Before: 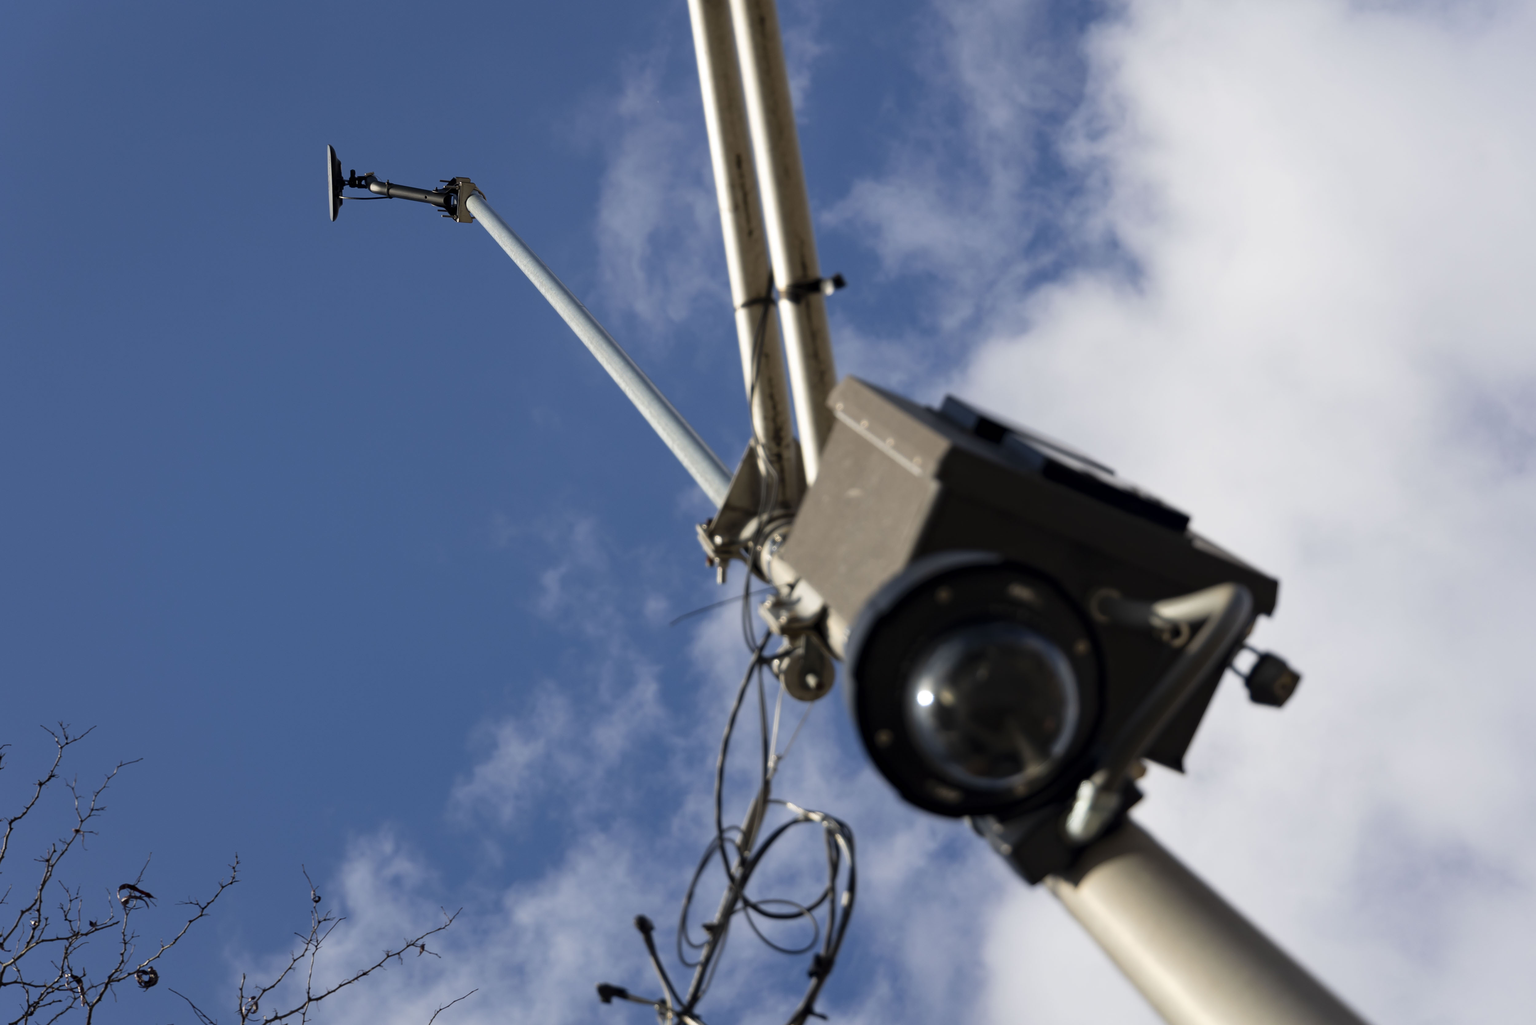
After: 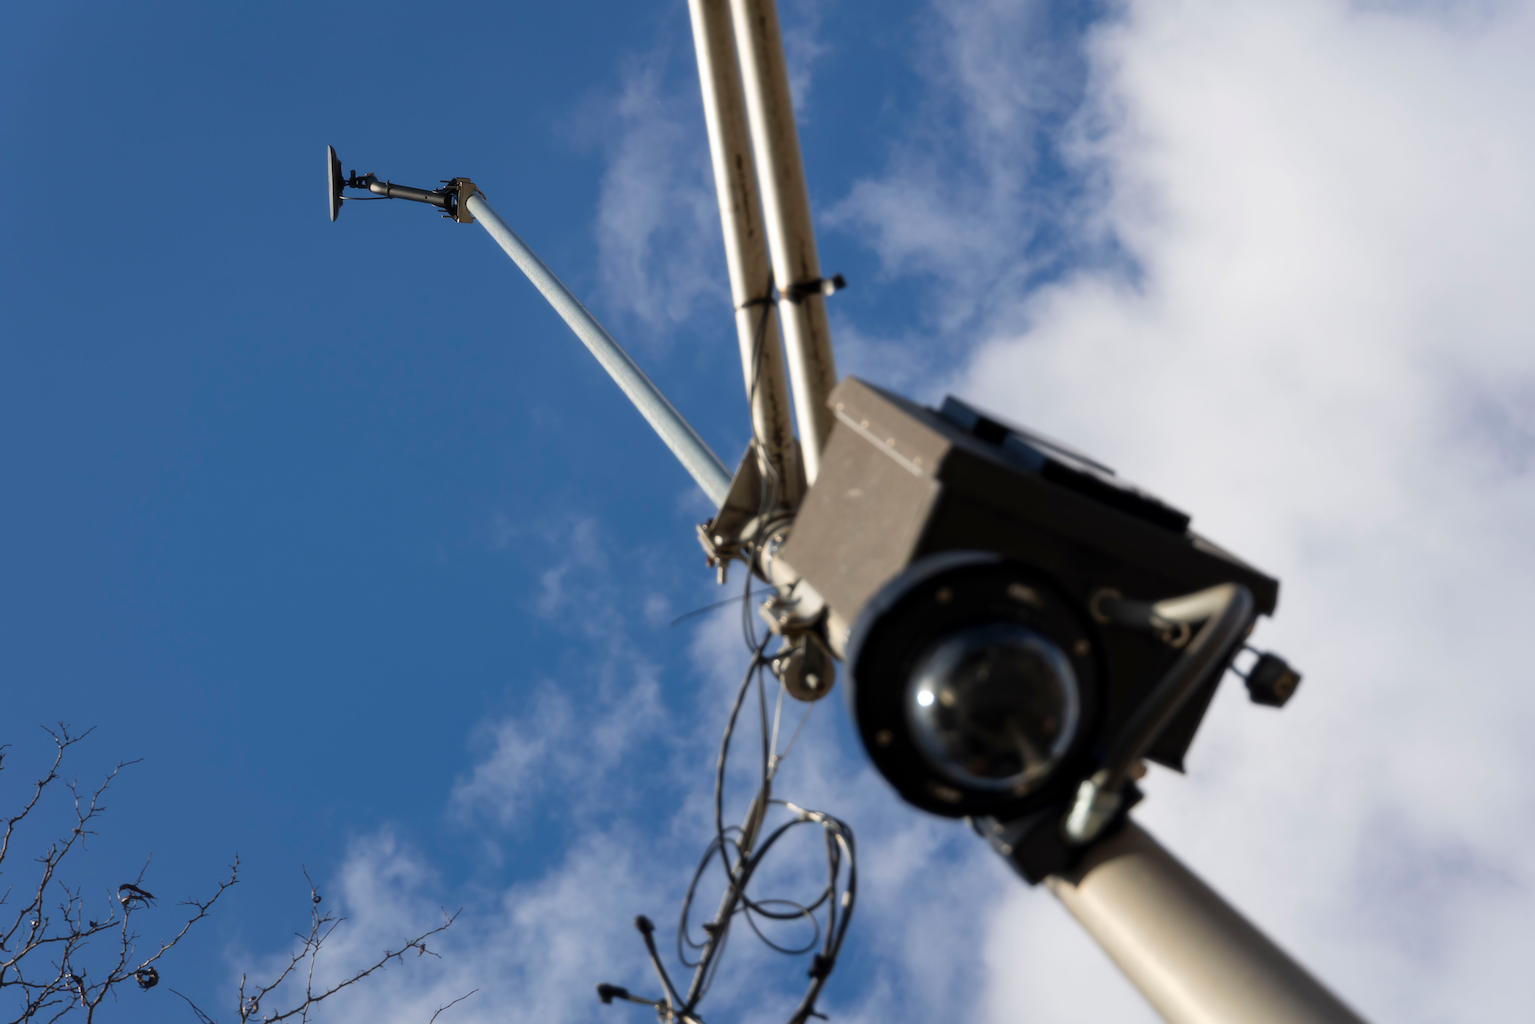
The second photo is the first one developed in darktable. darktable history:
contrast brightness saturation: saturation 0.13
soften: size 10%, saturation 50%, brightness 0.2 EV, mix 10%
